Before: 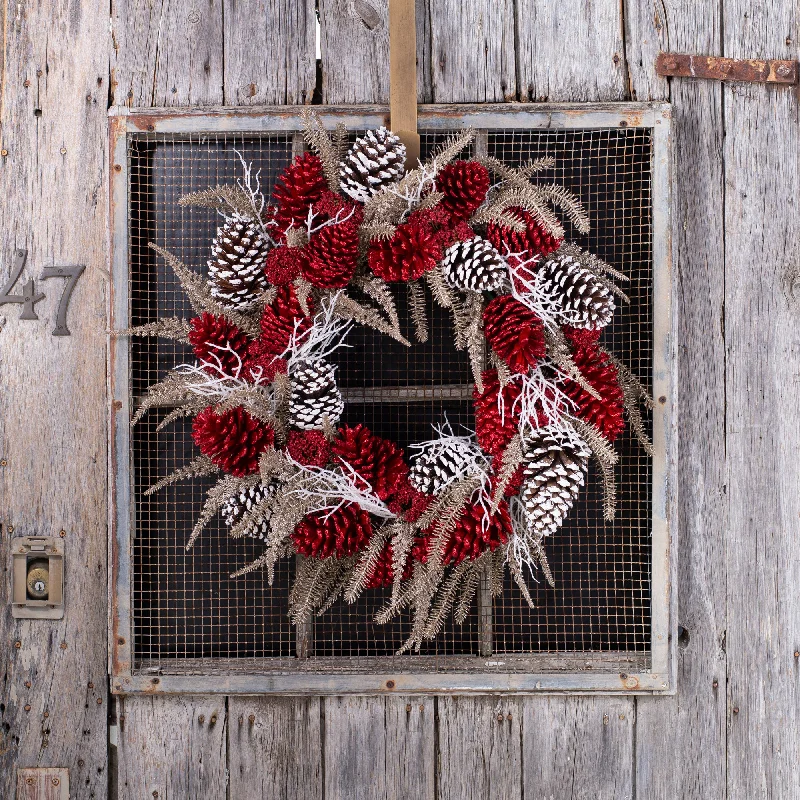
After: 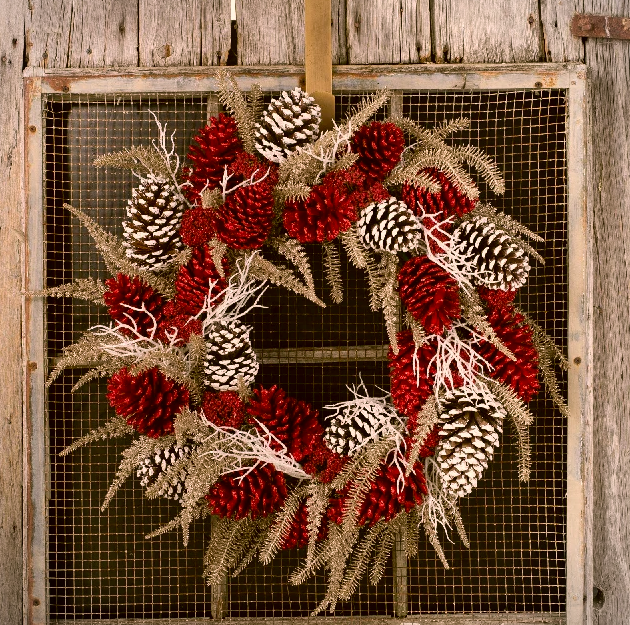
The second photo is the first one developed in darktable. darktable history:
crop and rotate: left 10.77%, top 5.1%, right 10.41%, bottom 16.76%
vignetting: fall-off start 100%, fall-off radius 64.94%, automatic ratio true, unbound false
color correction: highlights a* 8.98, highlights b* 15.09, shadows a* -0.49, shadows b* 26.52
